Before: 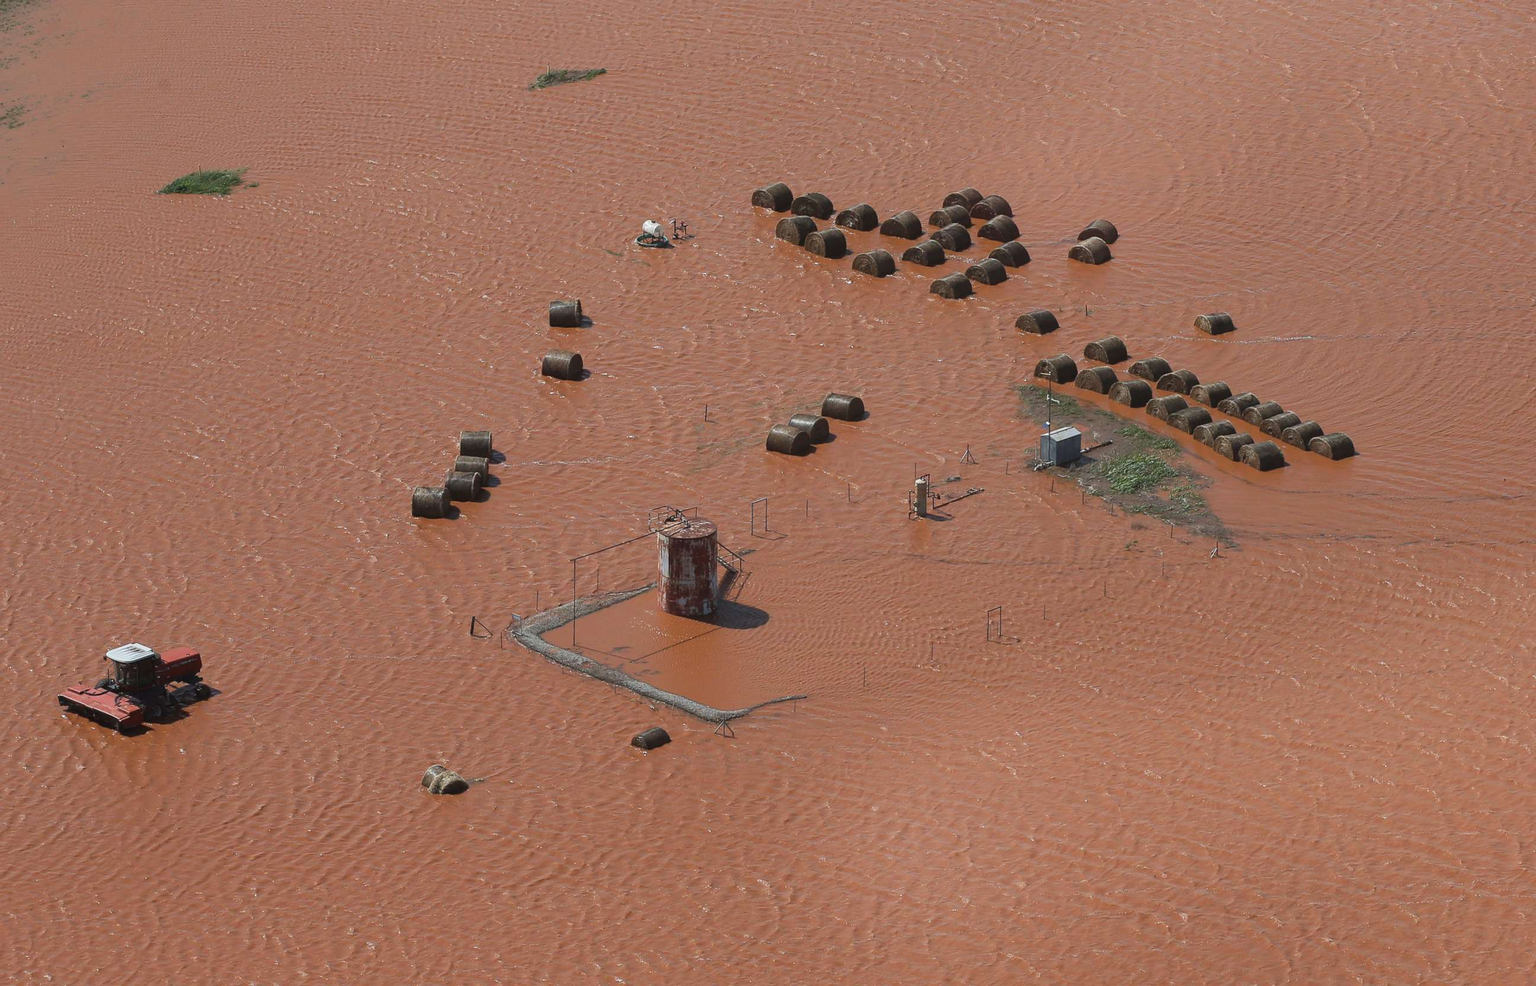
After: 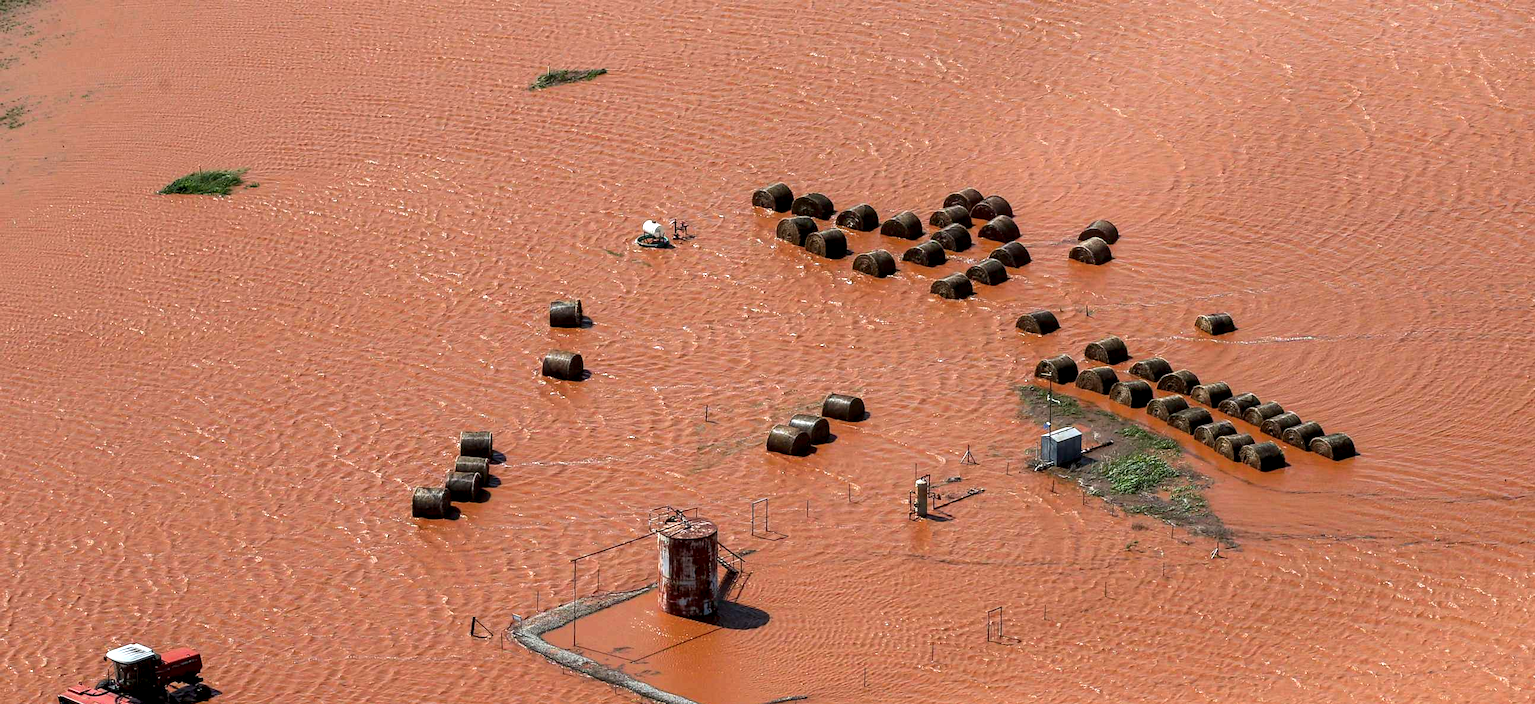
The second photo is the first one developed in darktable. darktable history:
local contrast: highlights 65%, shadows 54%, detail 169%, midtone range 0.514
crop: bottom 28.576%
exposure: black level correction 0.001, exposure 0.5 EV, compensate exposure bias true, compensate highlight preservation false
color correction: saturation 1.32
